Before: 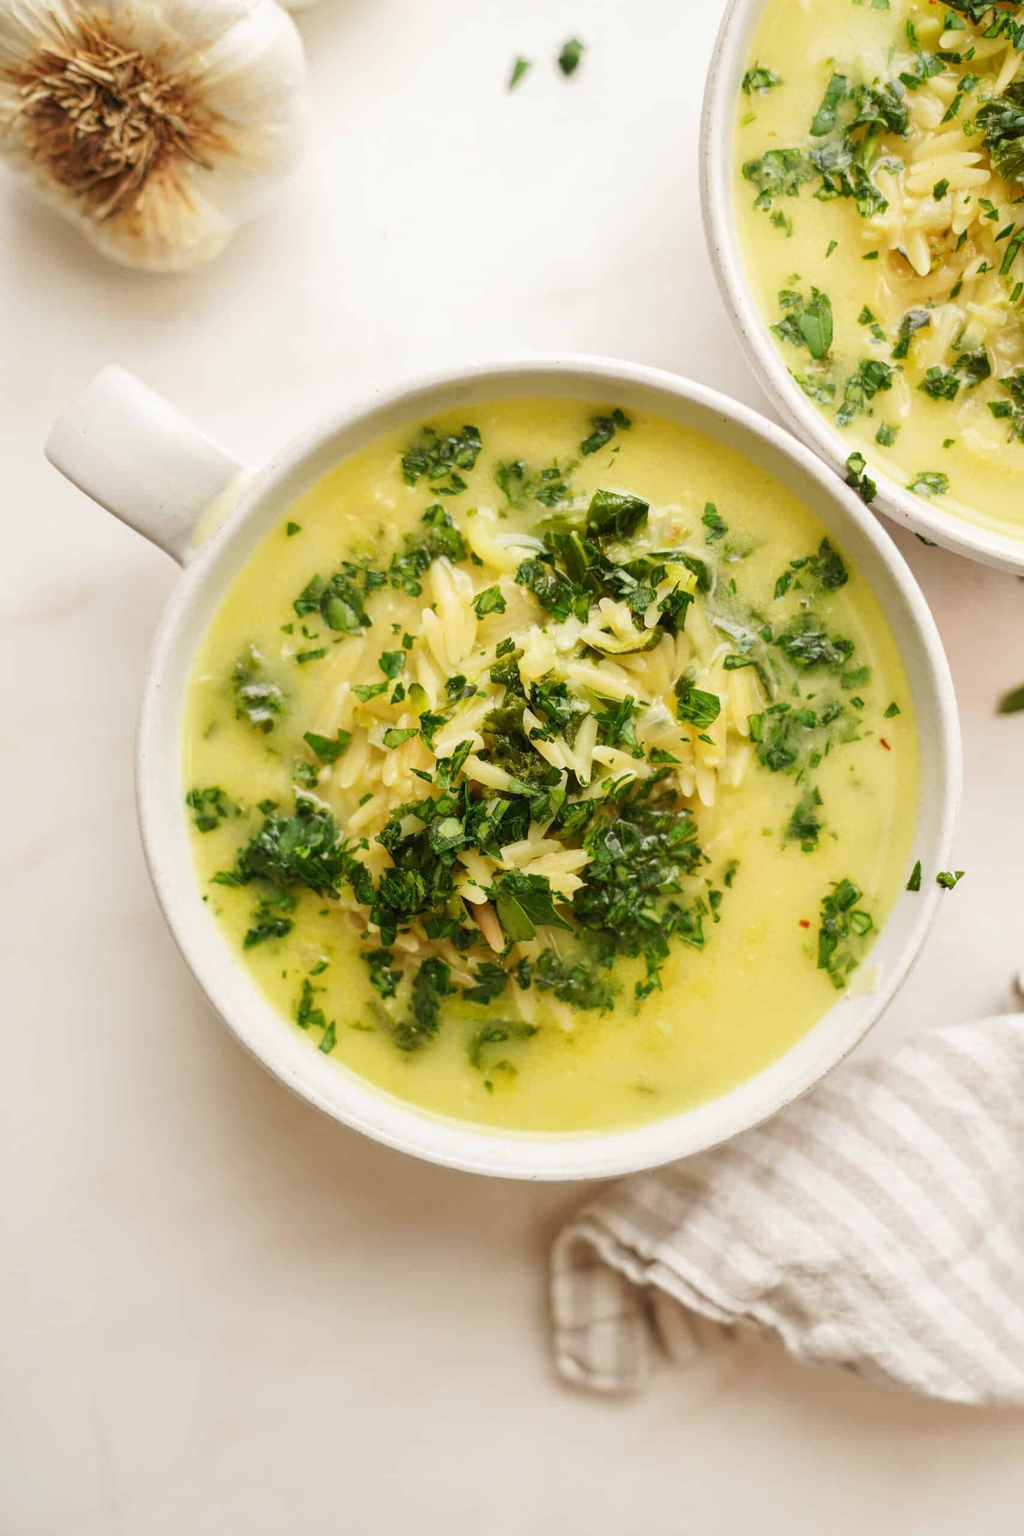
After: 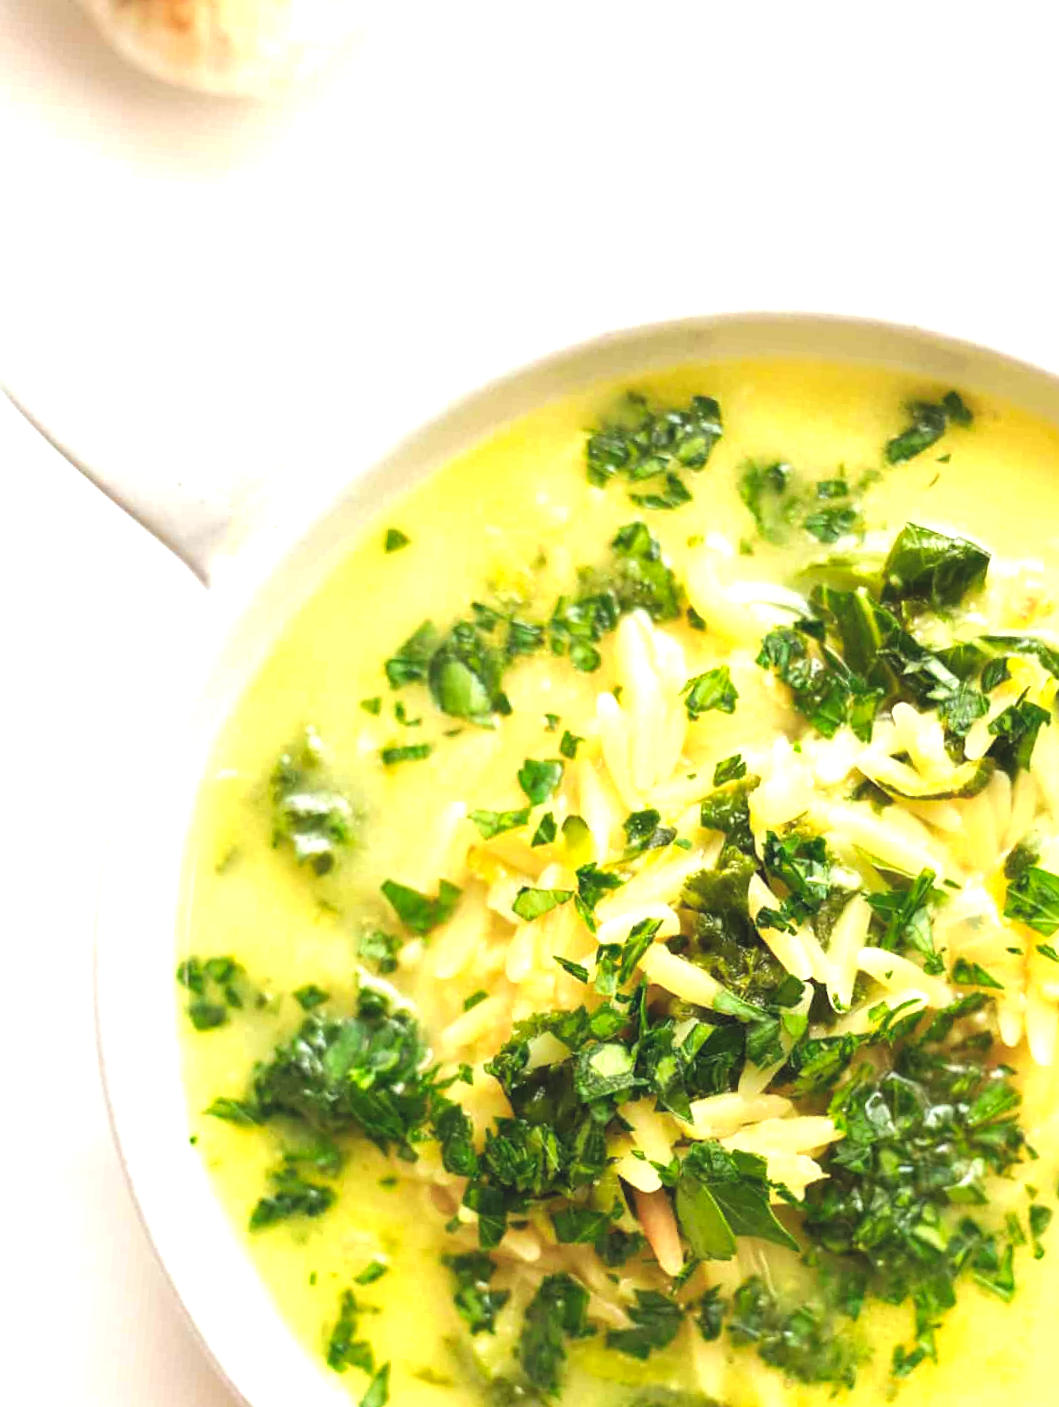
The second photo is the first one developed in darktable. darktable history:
exposure: black level correction -0.005, exposure 1.007 EV, compensate highlight preservation false
color calibration: output R [0.972, 0.068, -0.094, 0], output G [-0.178, 1.216, -0.086, 0], output B [0.095, -0.136, 0.98, 0], illuminant as shot in camera, x 0.358, y 0.373, temperature 4628.91 K
crop and rotate: angle -5.3°, left 2.019%, top 6.996%, right 27.571%, bottom 30.621%
